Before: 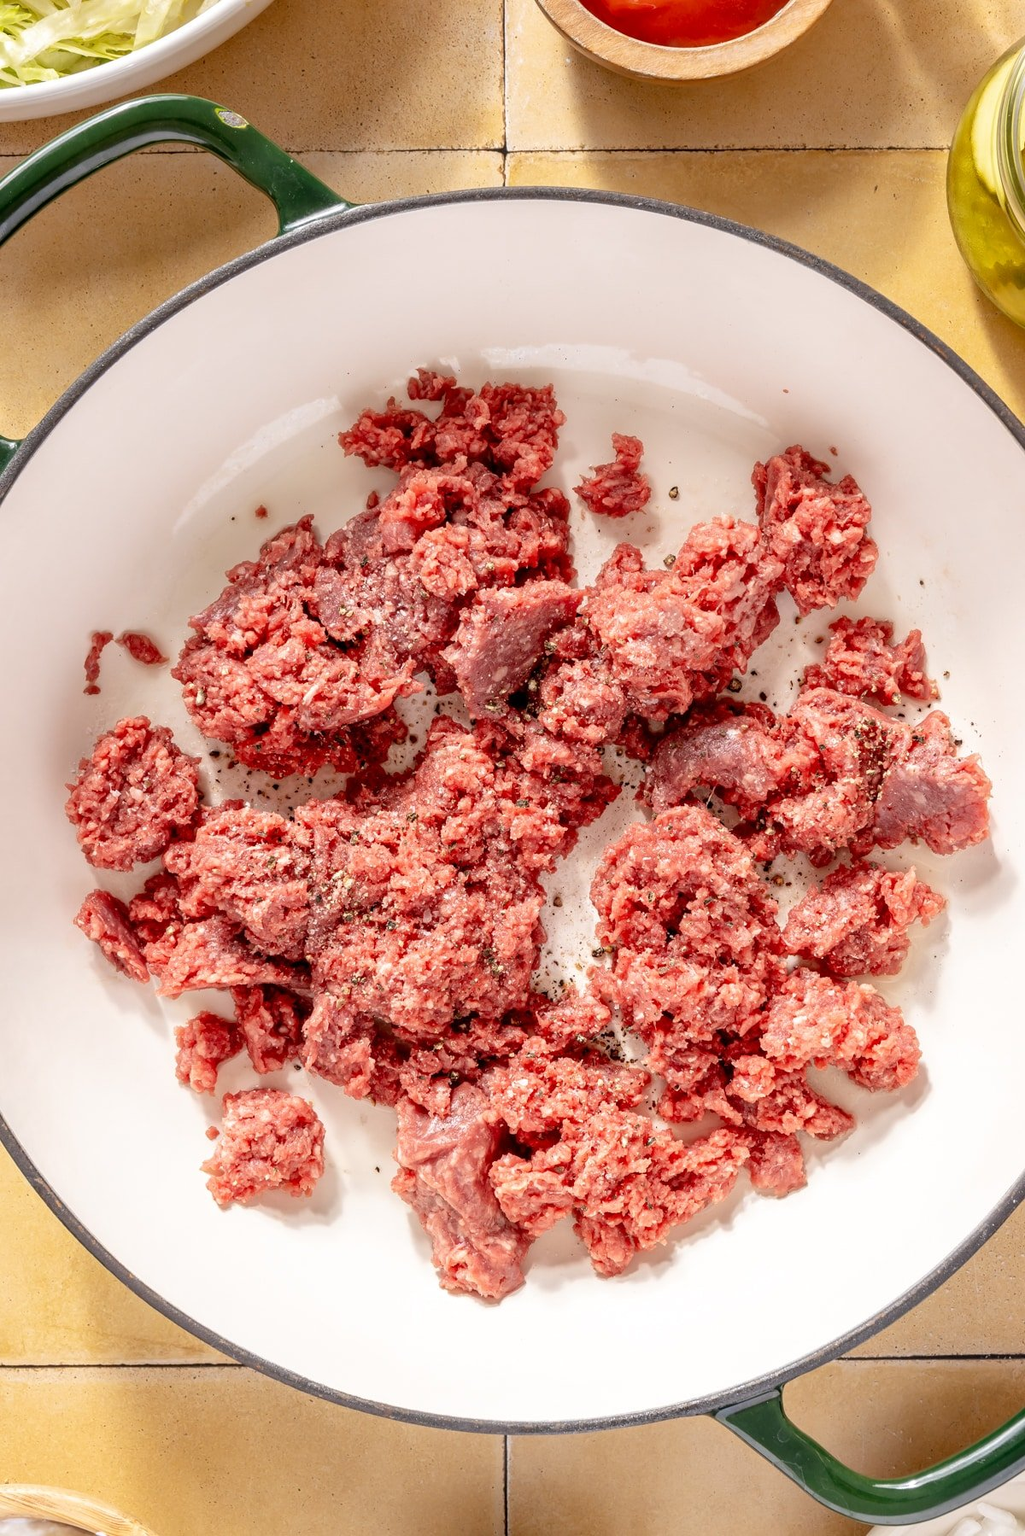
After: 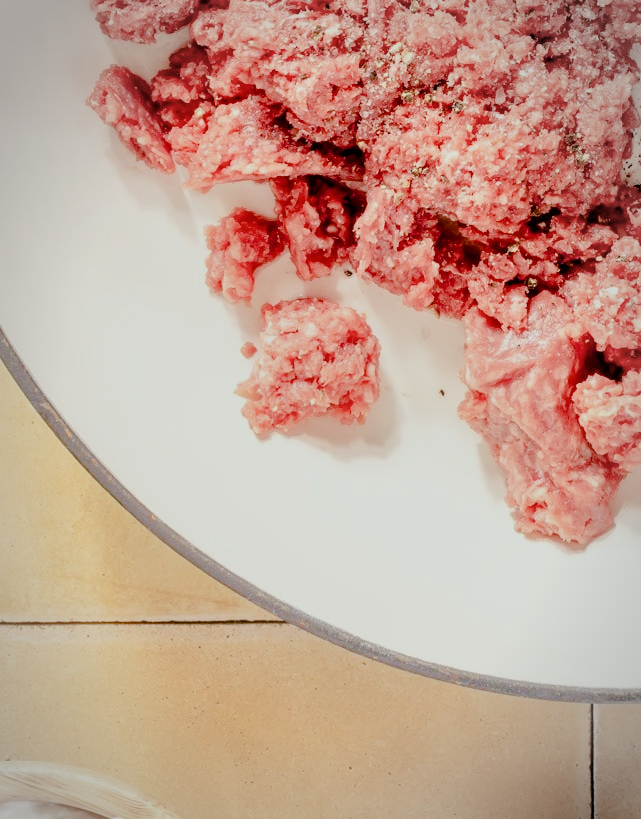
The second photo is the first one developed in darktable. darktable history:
tone equalizer: -8 EV 0.001 EV, -7 EV -0.002 EV, -6 EV 0.001 EV, -5 EV -0.02 EV, -4 EV -0.114 EV, -3 EV -0.171 EV, -2 EV 0.215 EV, -1 EV 0.708 EV, +0 EV 0.484 EV
exposure: exposure 0.129 EV, compensate highlight preservation false
crop and rotate: top 54.356%, right 46.547%, bottom 0.098%
color correction: highlights a* -2.64, highlights b* 2.26
color balance rgb: power › hue 328.34°, perceptual saturation grading › global saturation 20%, perceptual saturation grading › highlights -50.501%, perceptual saturation grading › shadows 30.959%, perceptual brilliance grading › global brilliance 12.674%, global vibrance 20%
filmic rgb: black relative exposure -7 EV, white relative exposure 6.02 EV, target black luminance 0%, hardness 2.77, latitude 60.97%, contrast 0.697, highlights saturation mix 10.46%, shadows ↔ highlights balance -0.099%
vignetting: brightness -0.295, automatic ratio true
